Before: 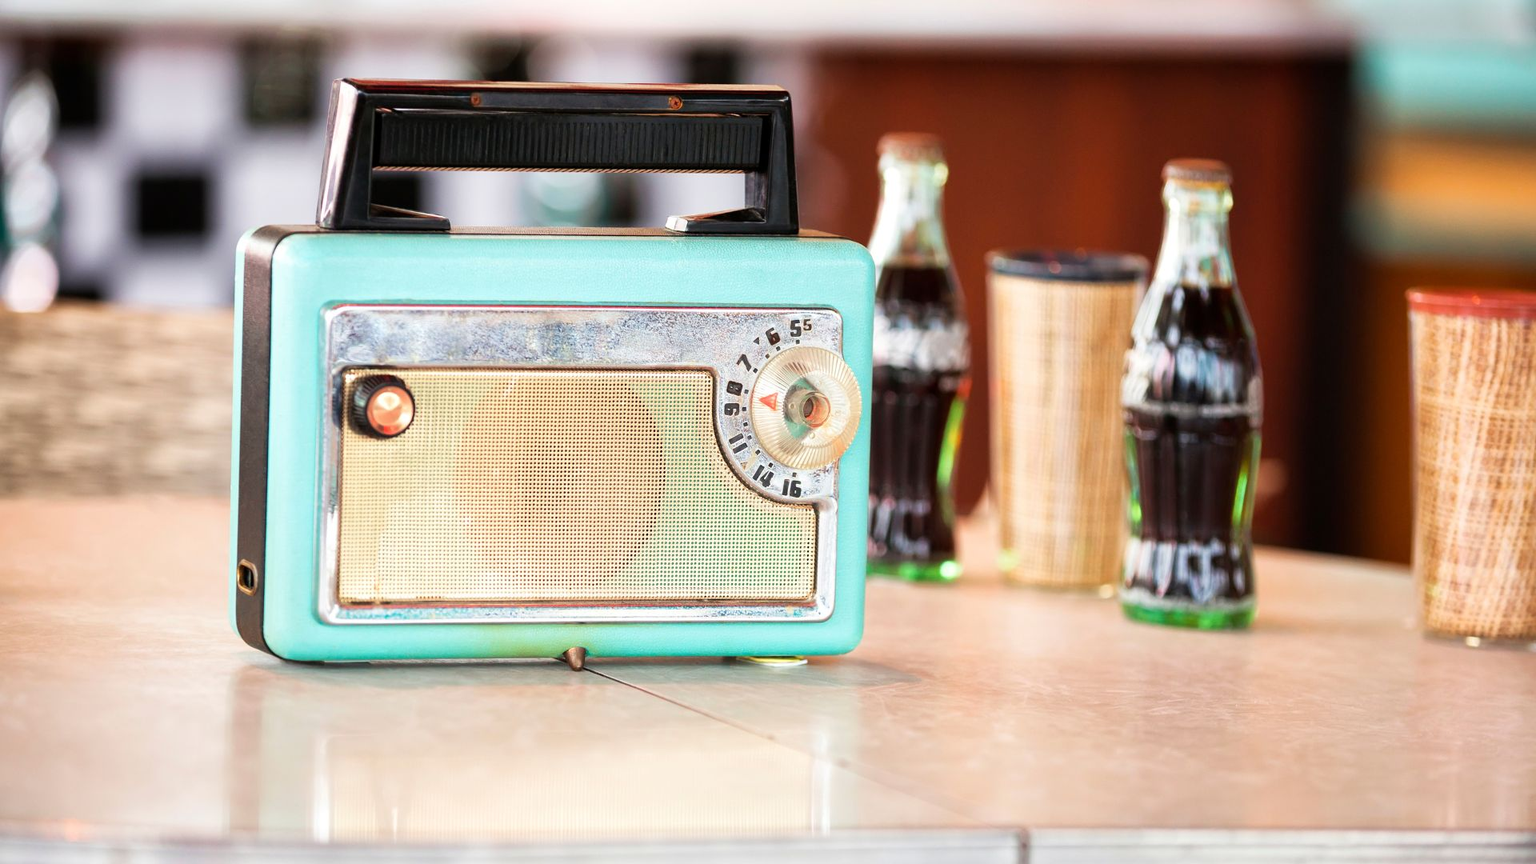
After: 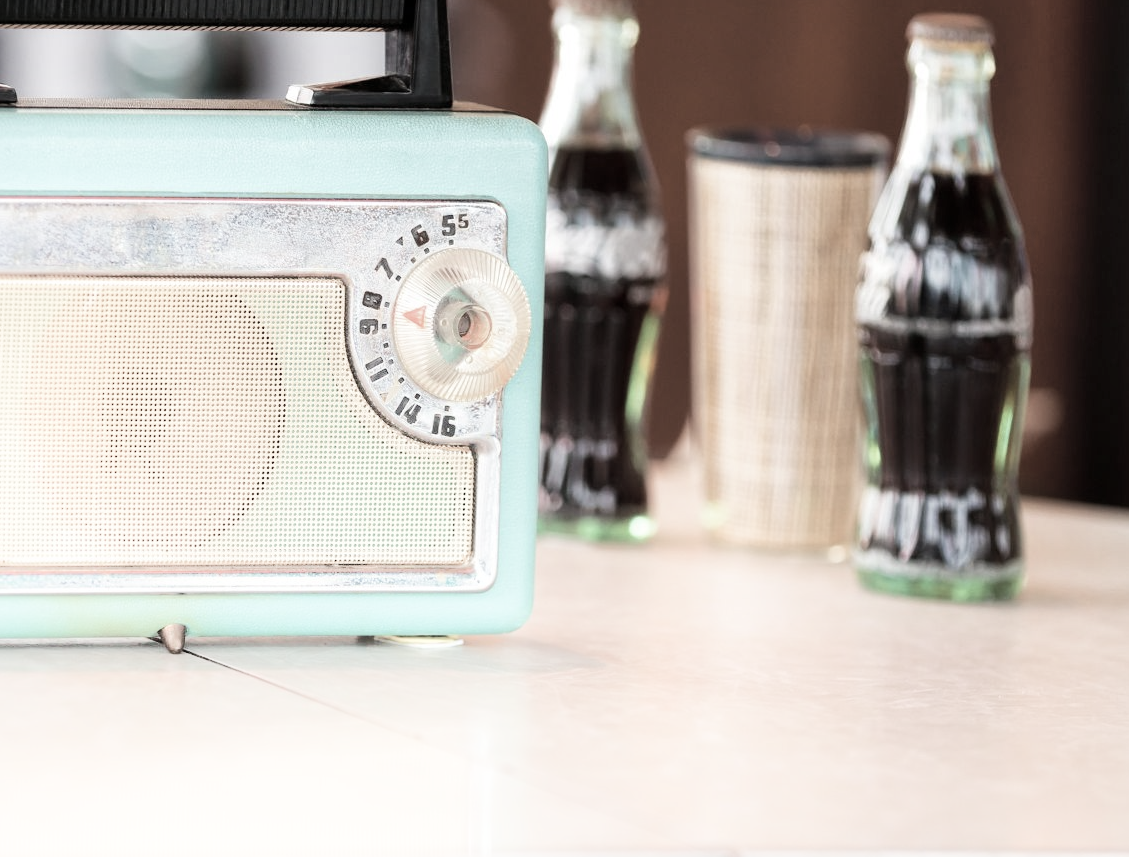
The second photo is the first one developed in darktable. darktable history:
shadows and highlights: highlights 70.98, soften with gaussian
crop and rotate: left 28.466%, top 17.165%, right 12.699%, bottom 3.397%
color correction: highlights b* 0.007, saturation 0.301
velvia: on, module defaults
